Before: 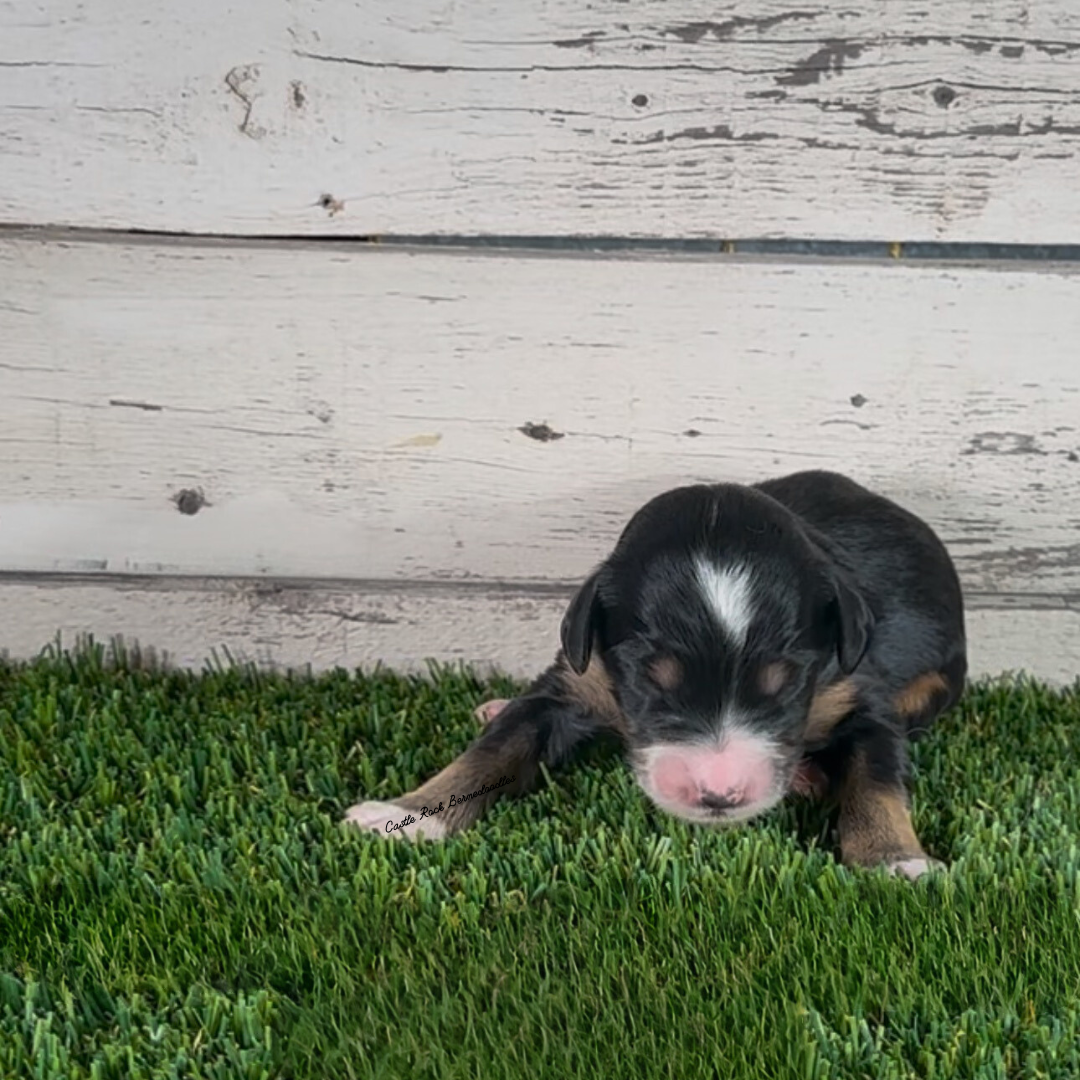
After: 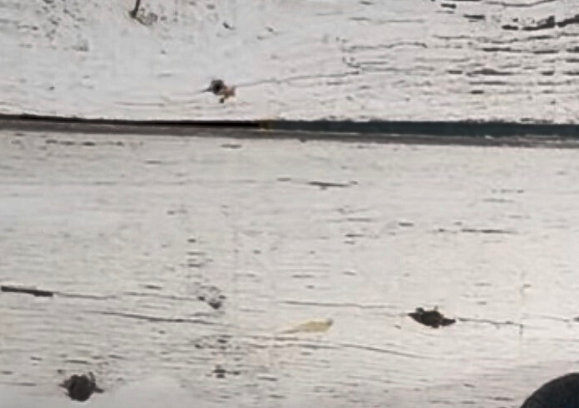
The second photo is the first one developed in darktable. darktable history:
shadows and highlights: radius 108.52, shadows 23.73, highlights -59.32, low approximation 0.01, soften with gaussian
crop: left 10.121%, top 10.631%, right 36.218%, bottom 51.526%
exposure: black level correction 0.005, exposure 0.286 EV, compensate highlight preservation false
